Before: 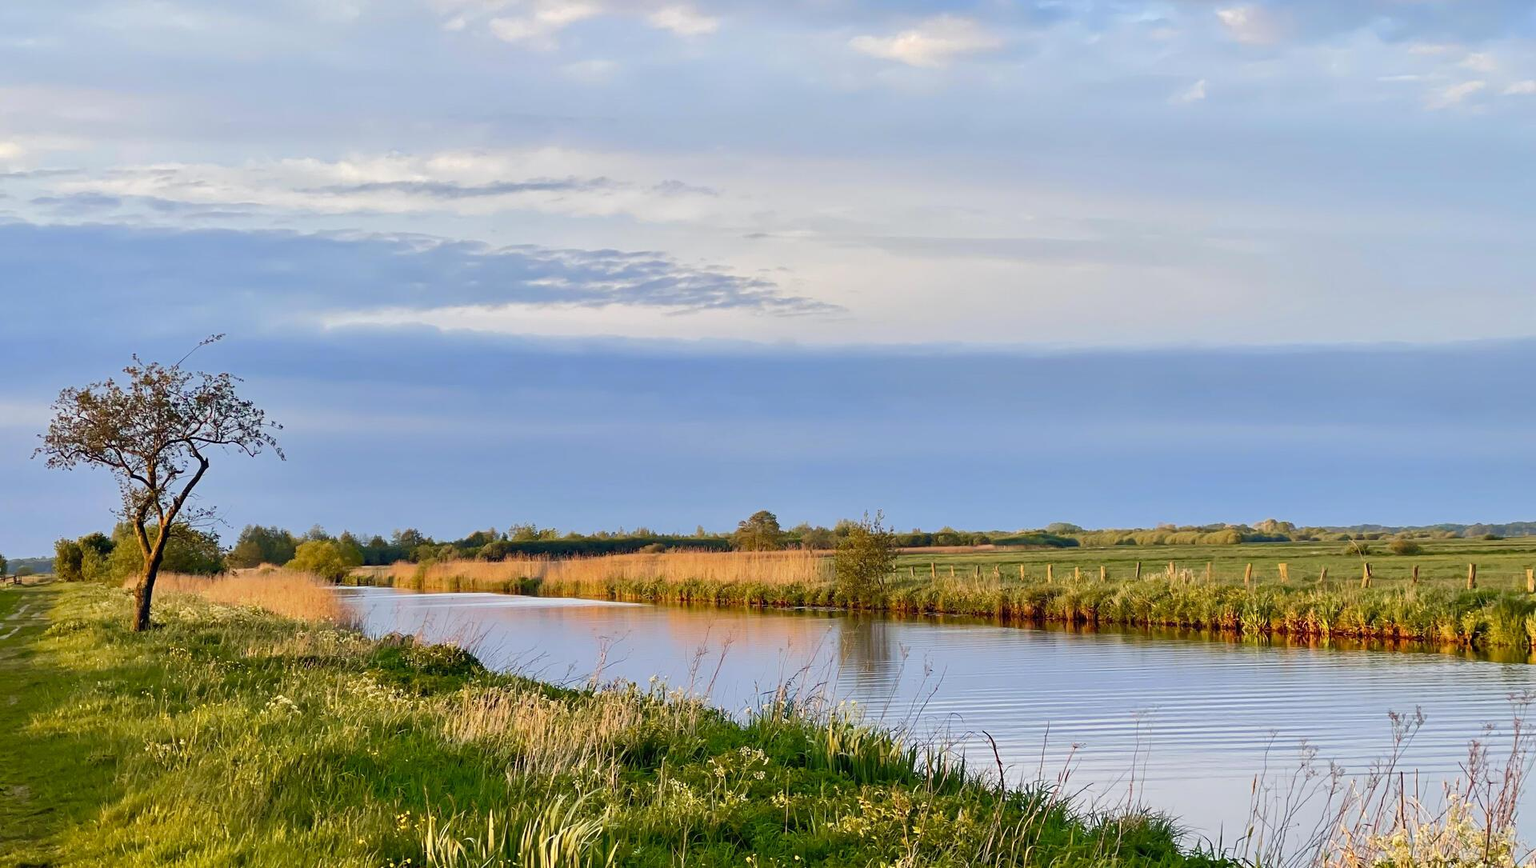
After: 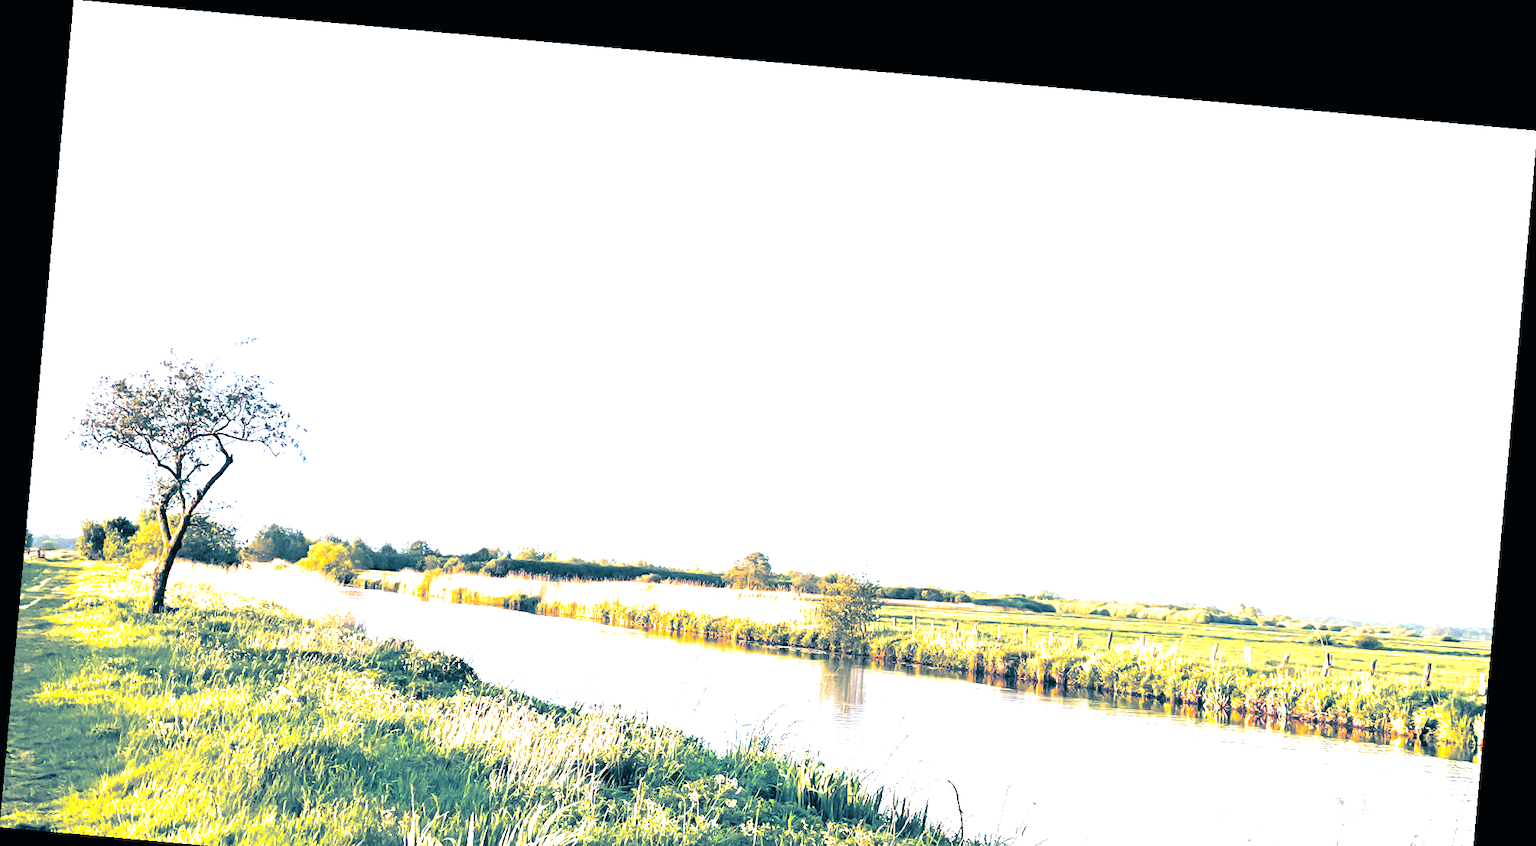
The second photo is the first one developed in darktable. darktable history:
exposure: black level correction 0, exposure 2.327 EV, compensate exposure bias true, compensate highlight preservation false
rotate and perspective: rotation 5.12°, automatic cropping off
crop and rotate: top 0%, bottom 11.49%
split-toning: shadows › hue 212.4°, balance -70
